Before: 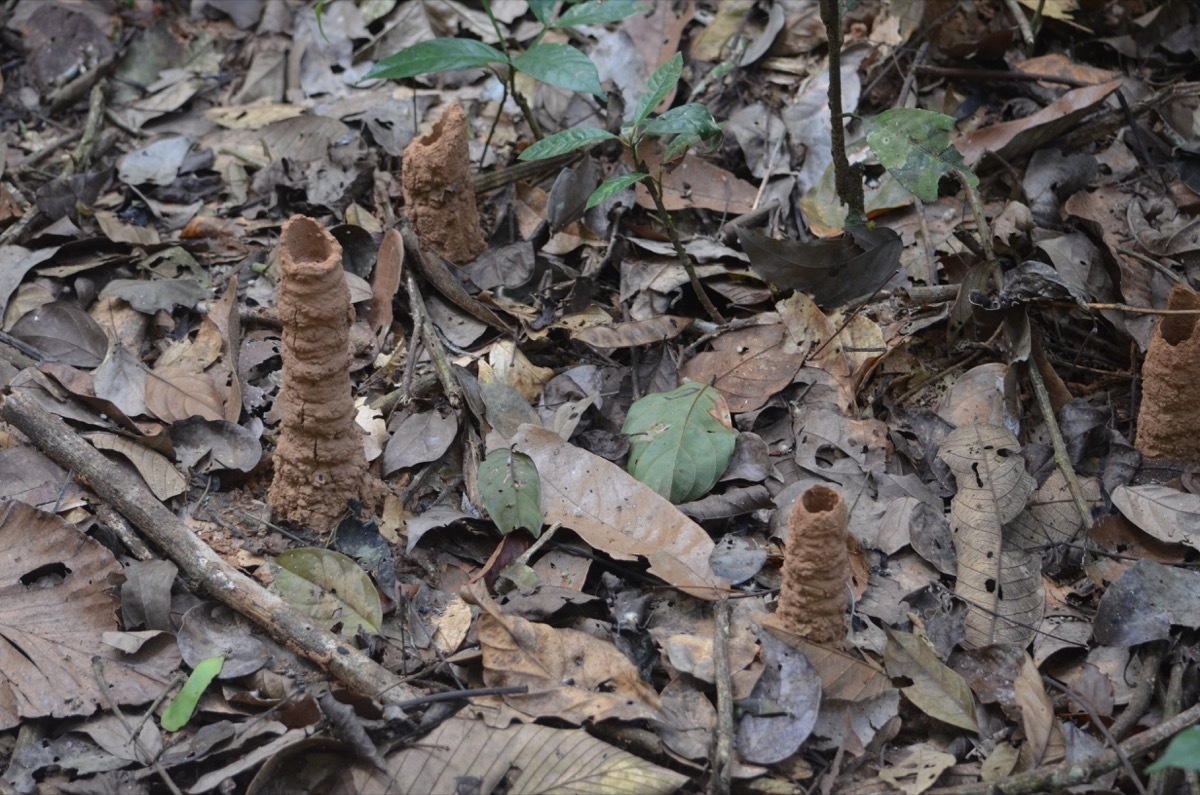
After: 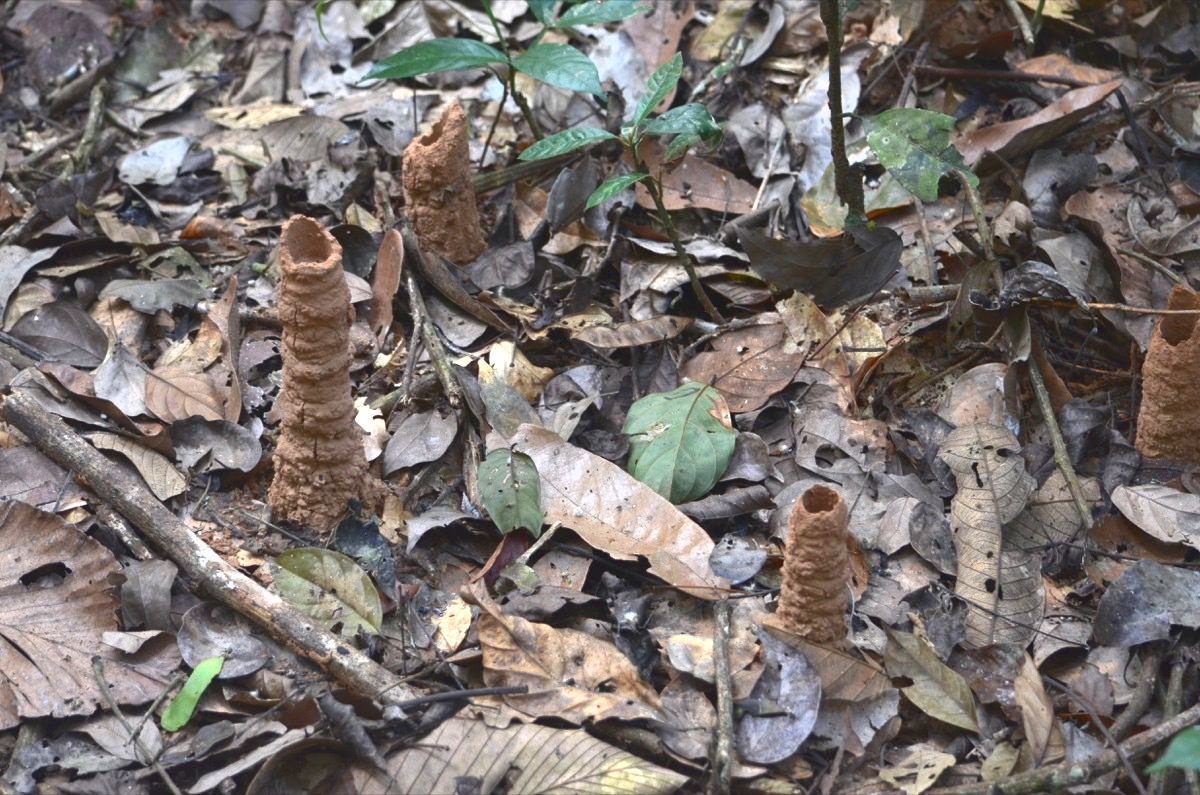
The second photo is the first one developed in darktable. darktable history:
exposure: black level correction 0.001, exposure 0.5 EV, compensate exposure bias true, compensate highlight preservation false
tone curve: curves: ch0 [(0, 0.081) (0.483, 0.453) (0.881, 0.992)]
shadows and highlights: soften with gaussian
contrast brightness saturation: saturation 0.13
